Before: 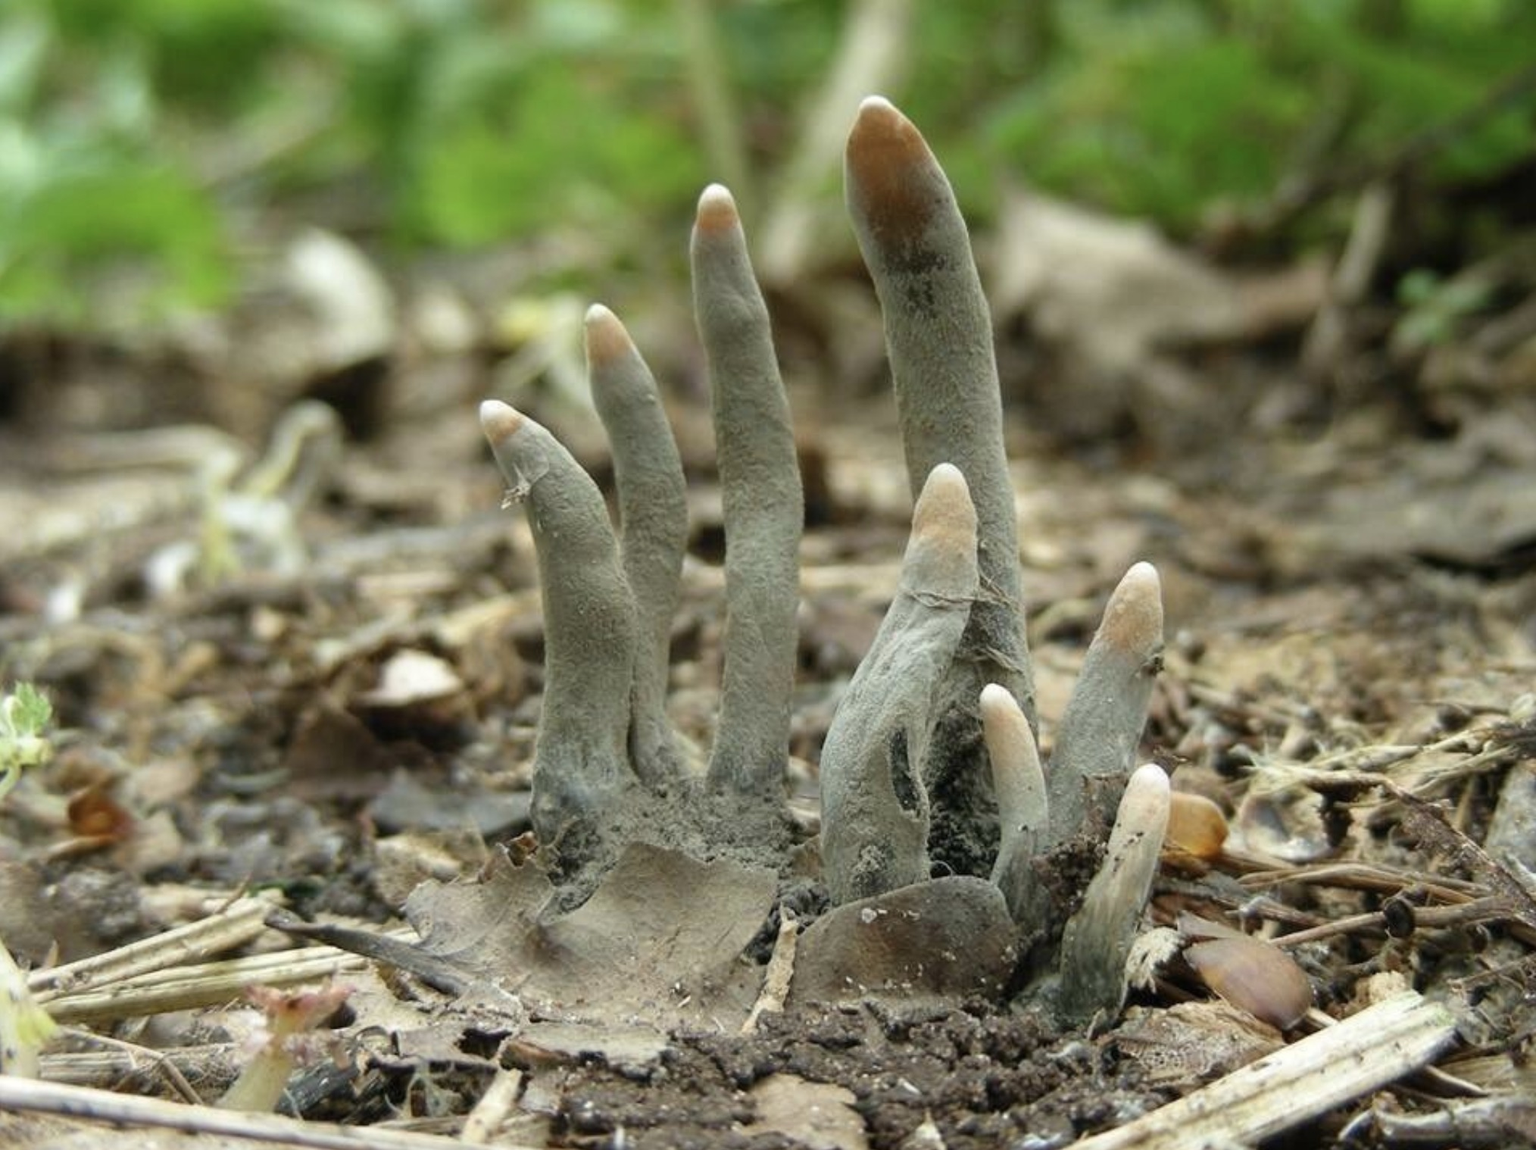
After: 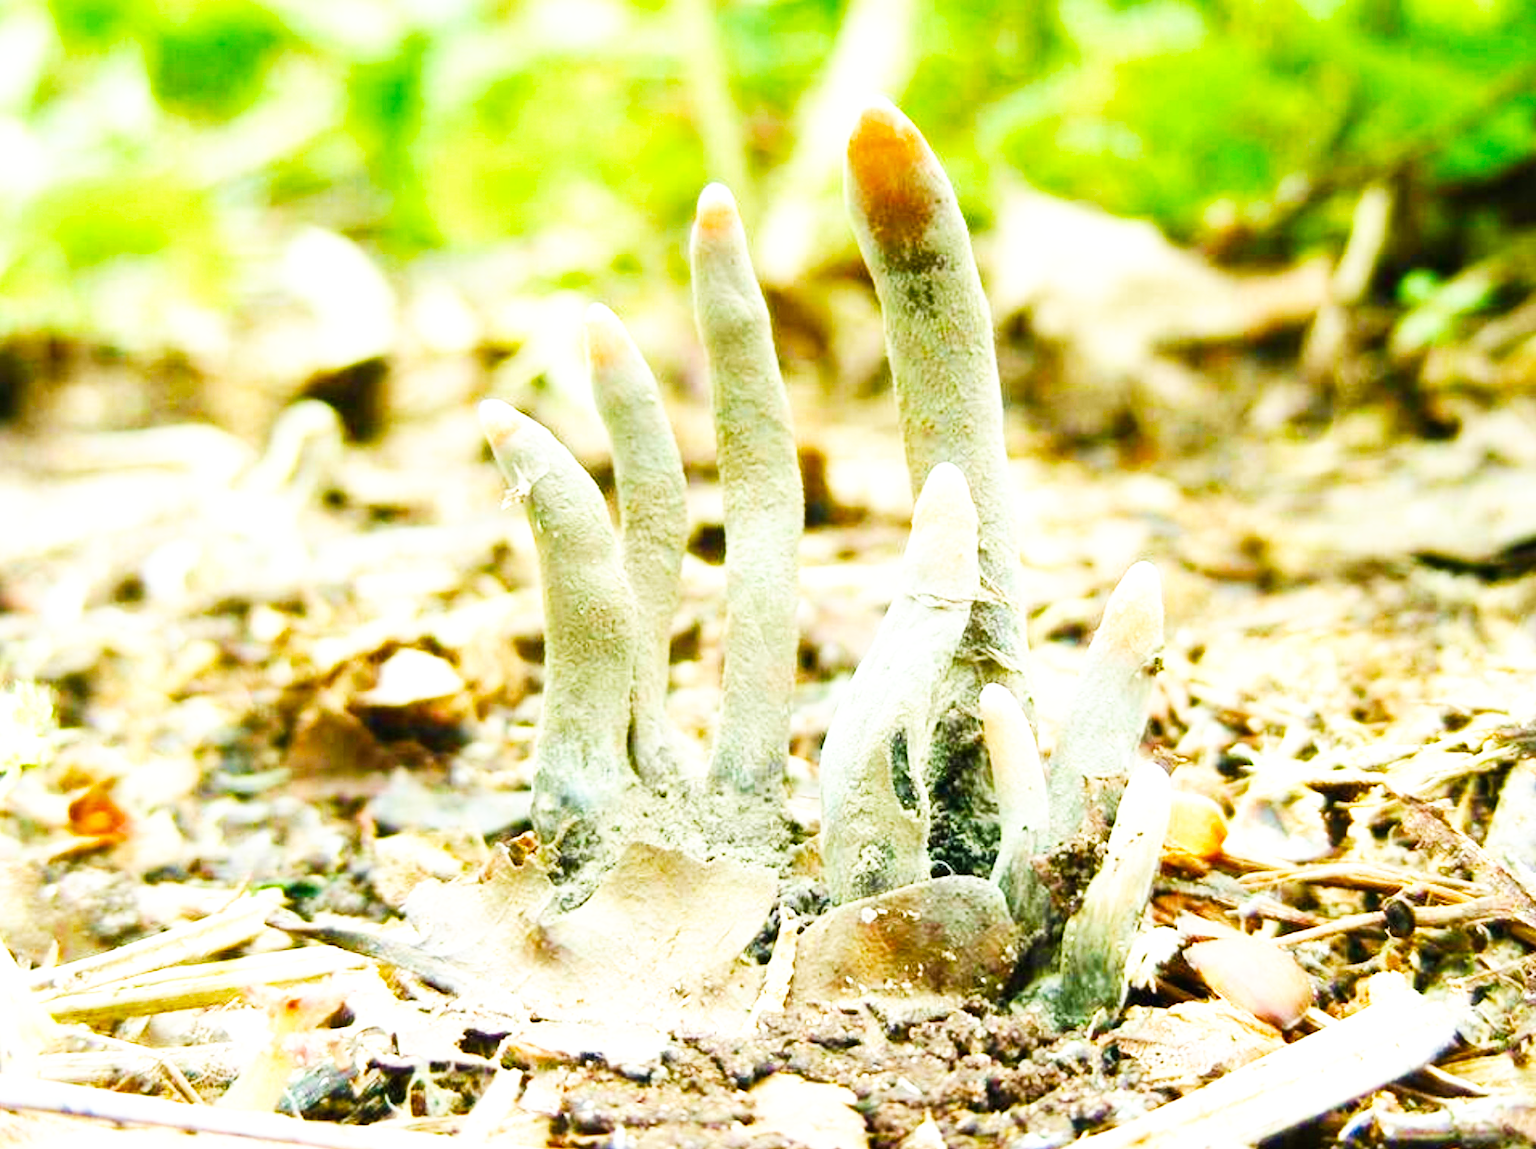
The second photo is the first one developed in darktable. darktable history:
exposure: black level correction 0, exposure 1 EV, compensate exposure bias true, compensate highlight preservation false
base curve: curves: ch0 [(0, 0) (0.007, 0.004) (0.027, 0.03) (0.046, 0.07) (0.207, 0.54) (0.442, 0.872) (0.673, 0.972) (1, 1)], preserve colors none
velvia: strength 51.28%, mid-tones bias 0.514
